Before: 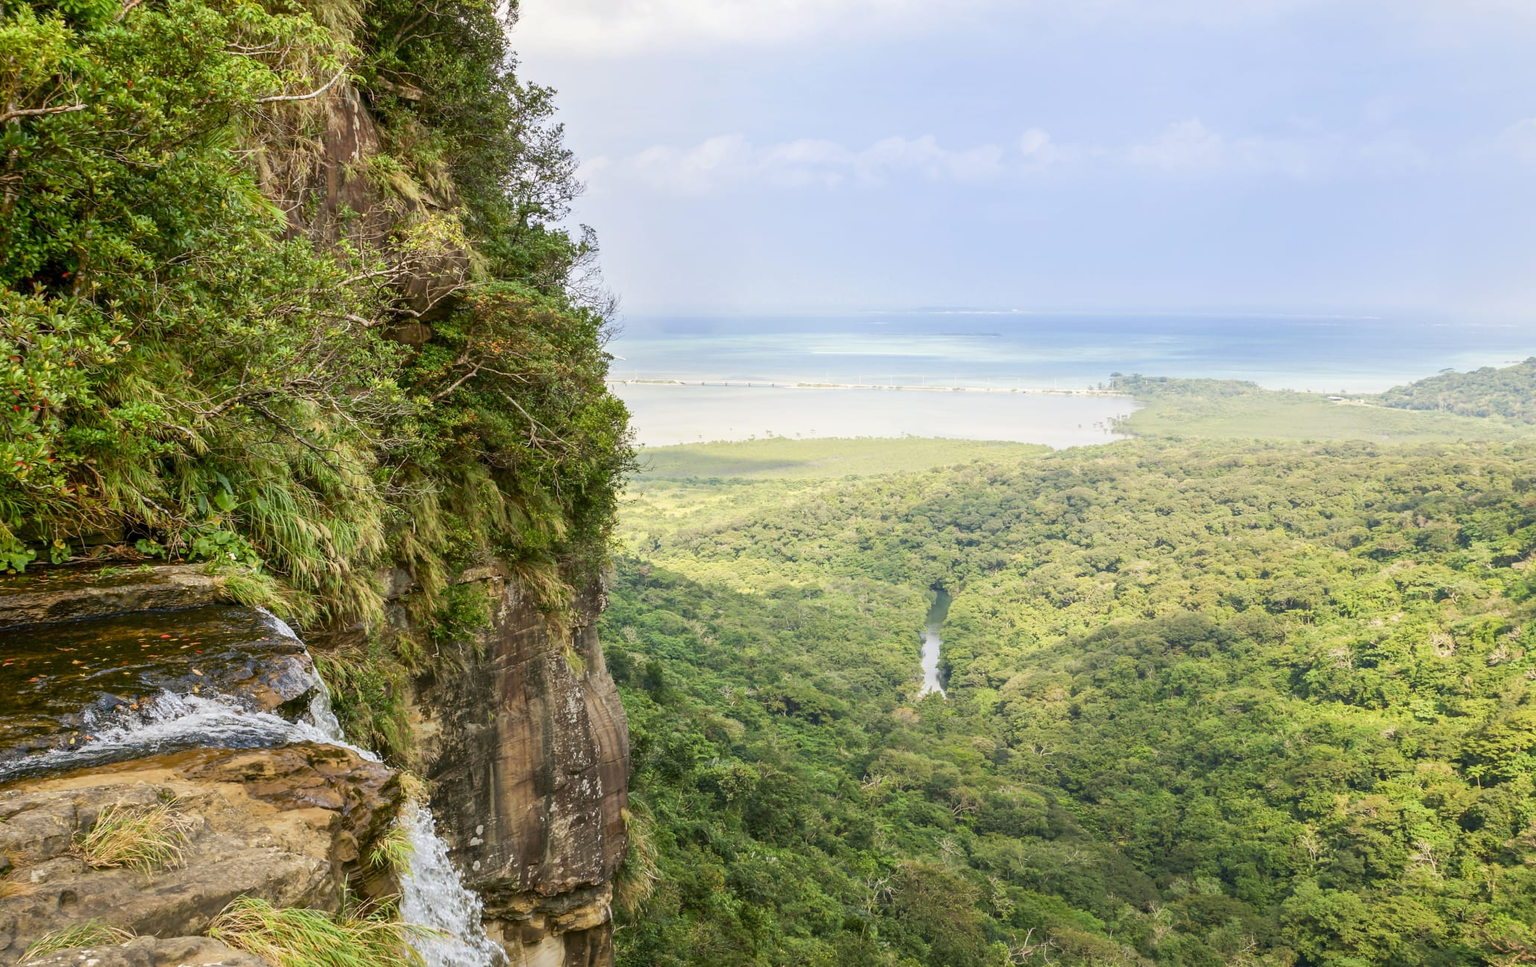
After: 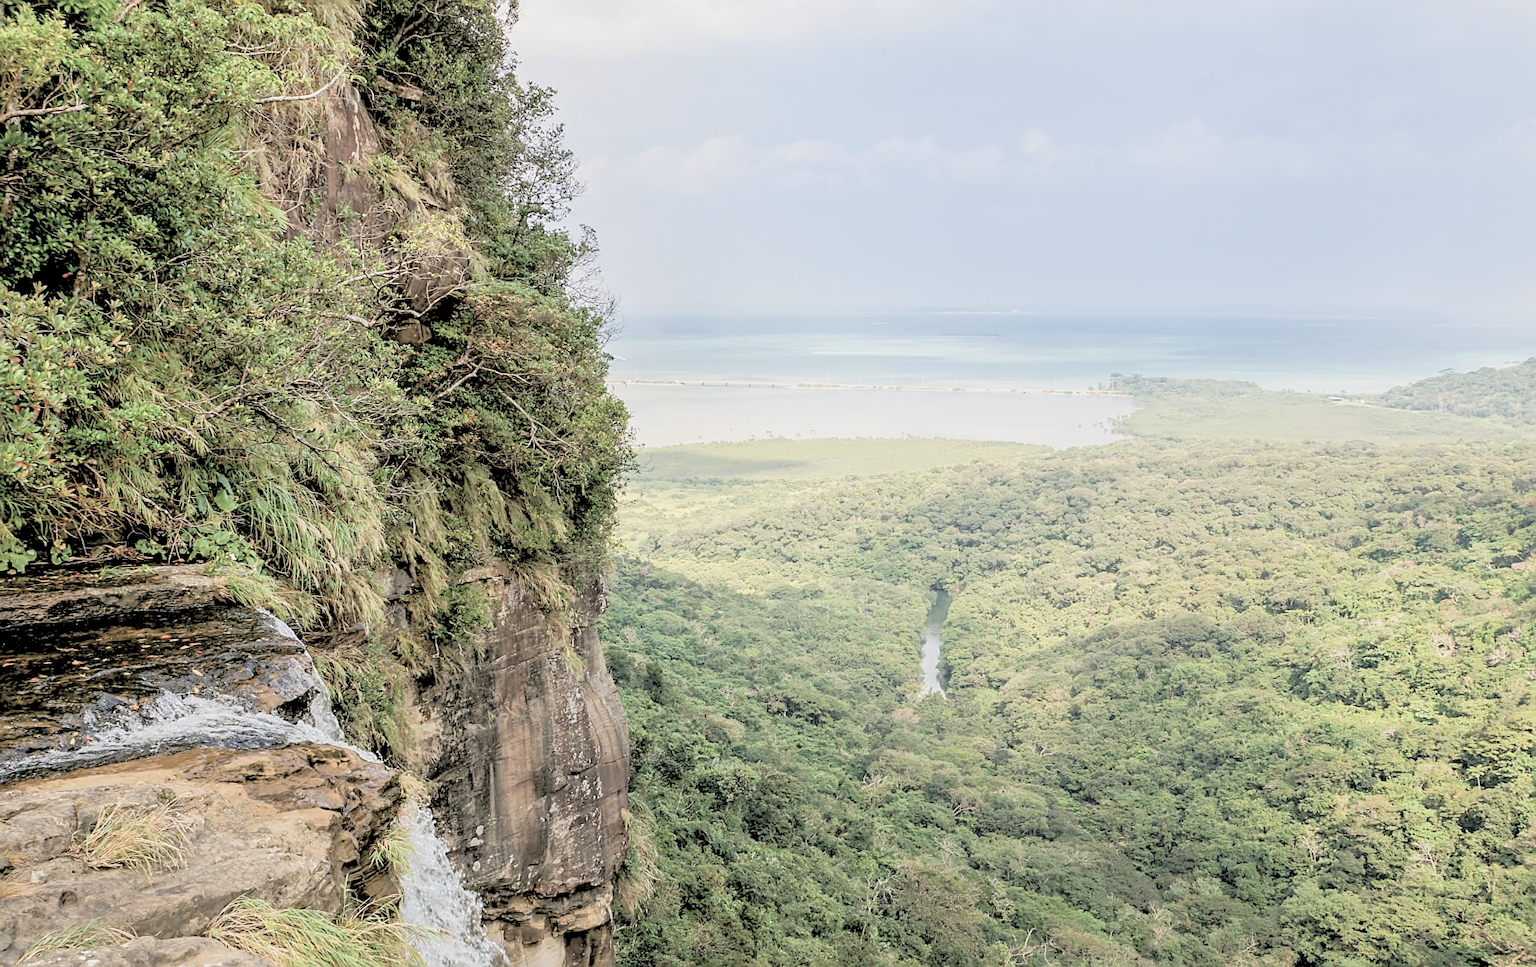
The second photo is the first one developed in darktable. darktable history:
contrast brightness saturation: brightness 0.18, saturation -0.5
rgb levels: preserve colors sum RGB, levels [[0.038, 0.433, 0.934], [0, 0.5, 1], [0, 0.5, 1]]
sharpen: on, module defaults
